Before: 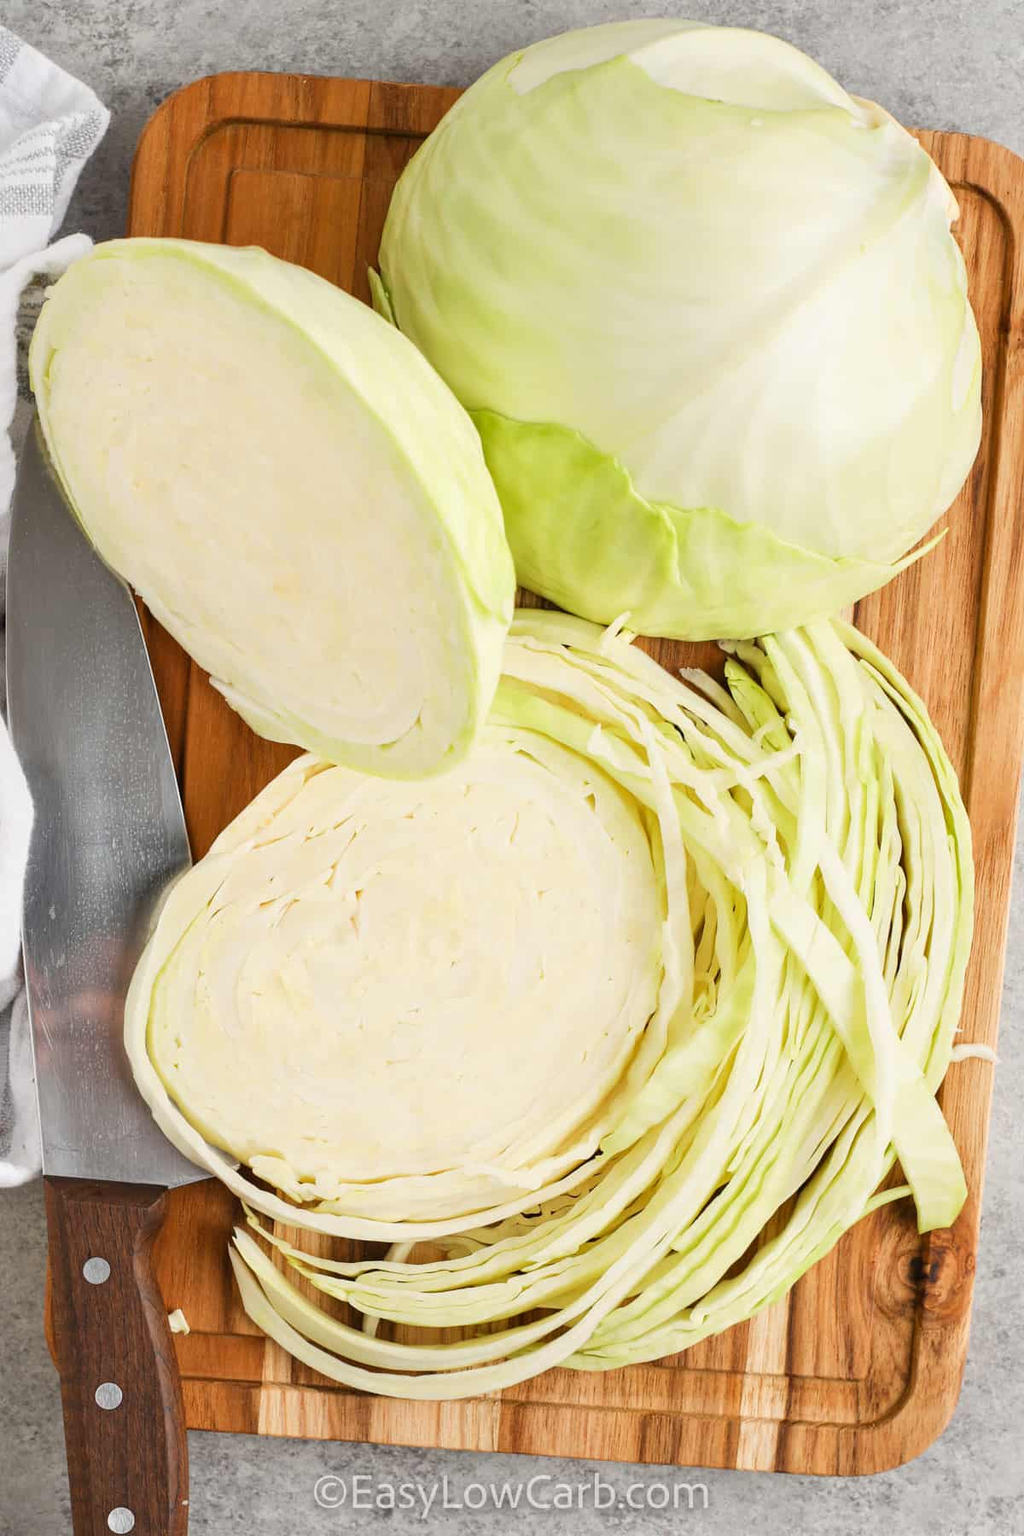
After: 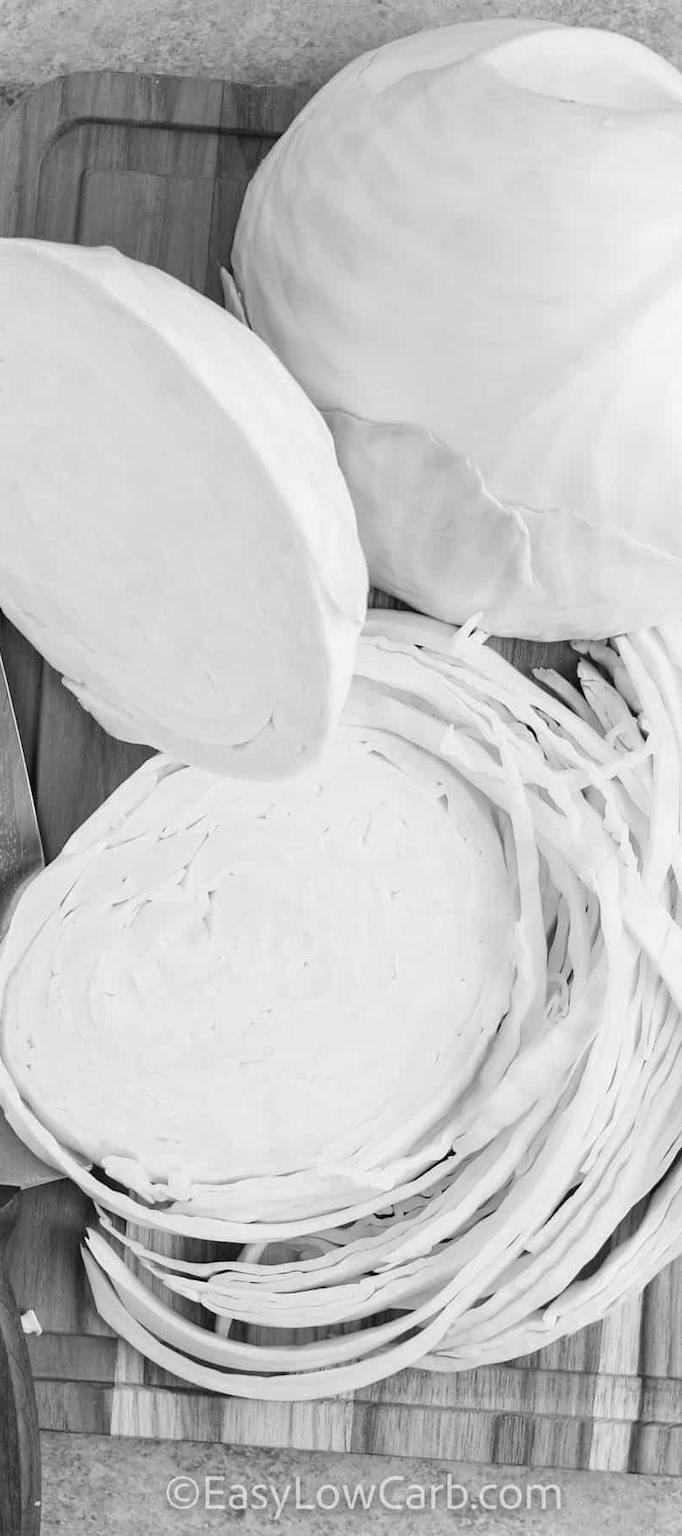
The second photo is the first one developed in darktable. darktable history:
crop and rotate: left 14.436%, right 18.898%
exposure: compensate highlight preservation false
monochrome: on, module defaults
color correction: highlights a* 19.59, highlights b* 27.49, shadows a* 3.46, shadows b* -17.28, saturation 0.73
